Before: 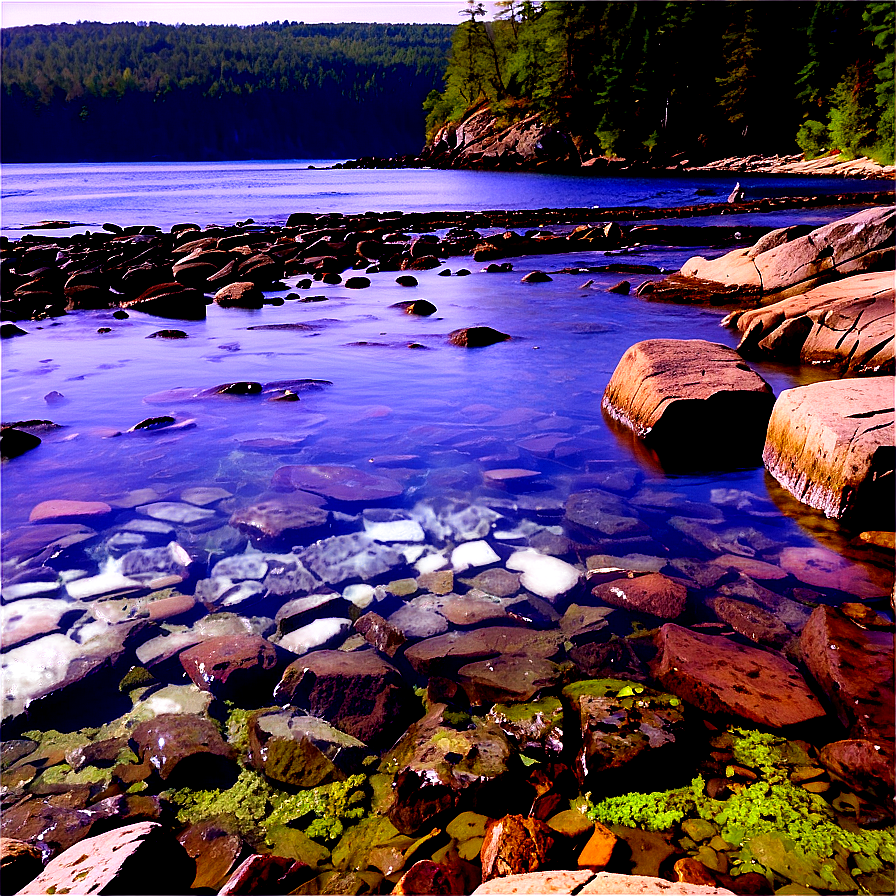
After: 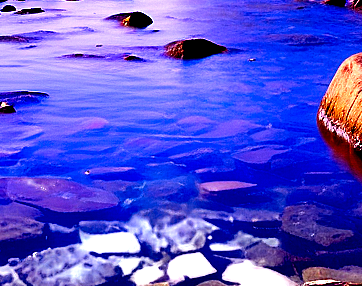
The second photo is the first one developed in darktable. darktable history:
color balance: lift [0.991, 1, 1, 1], gamma [0.996, 1, 1, 1], input saturation 98.52%, contrast 20.34%, output saturation 103.72%
crop: left 31.751%, top 32.172%, right 27.8%, bottom 35.83%
exposure: exposure 0.014 EV, compensate highlight preservation false
